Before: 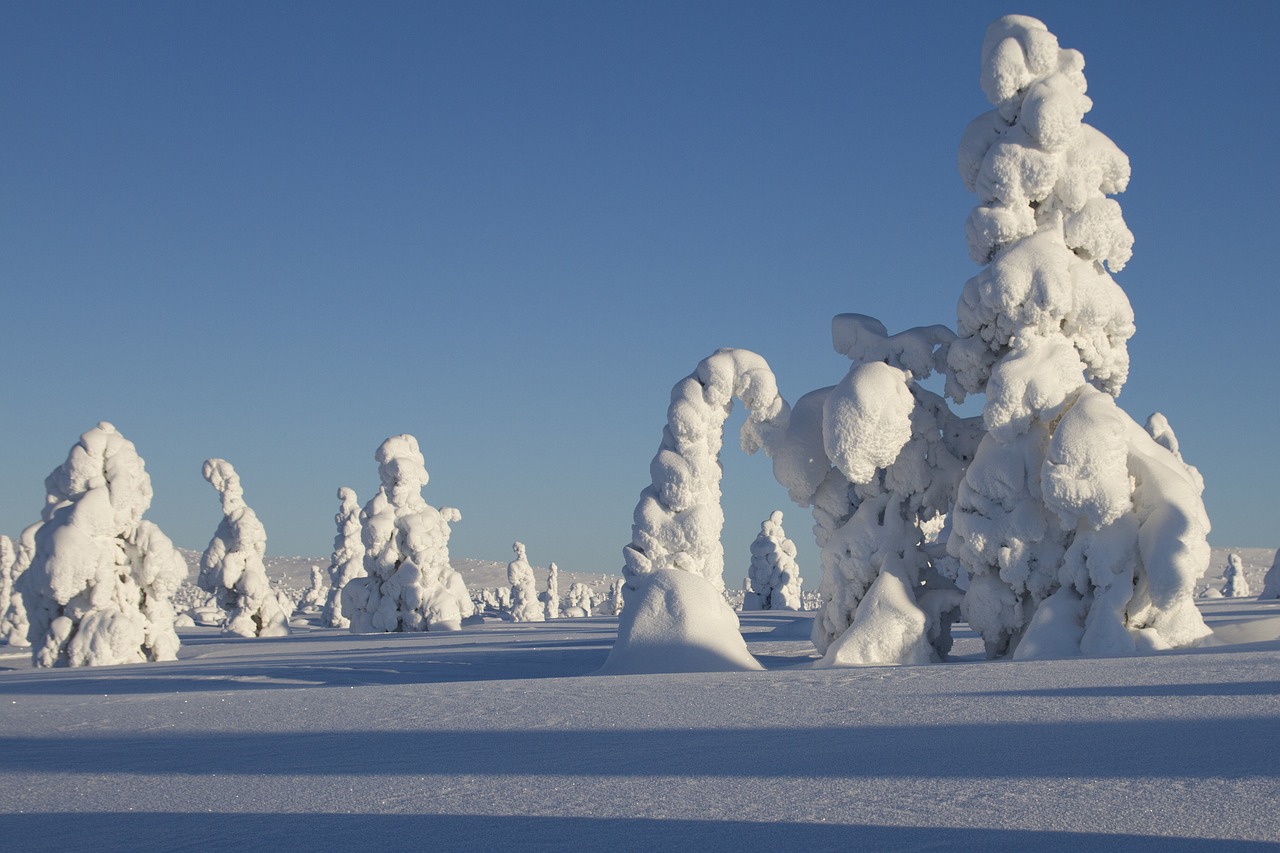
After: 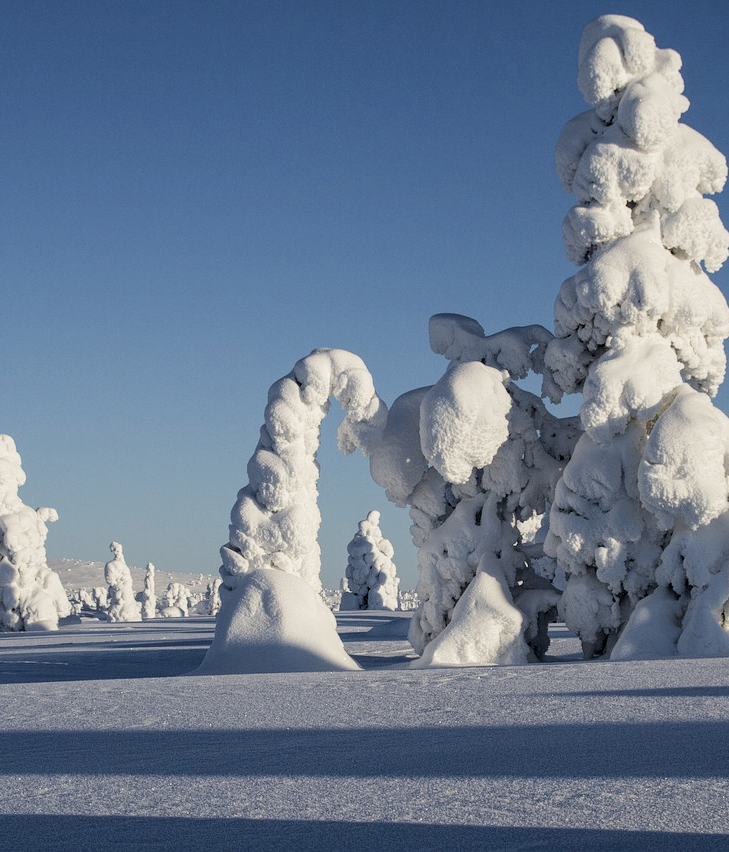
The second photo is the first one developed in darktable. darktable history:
crop: left 31.543%, top 0.011%, right 11.496%
local contrast: on, module defaults
filmic rgb: black relative exposure -5.04 EV, white relative exposure 3.49 EV, threshold 3 EV, hardness 3.19, contrast 1.301, highlights saturation mix -49.14%, enable highlight reconstruction true
